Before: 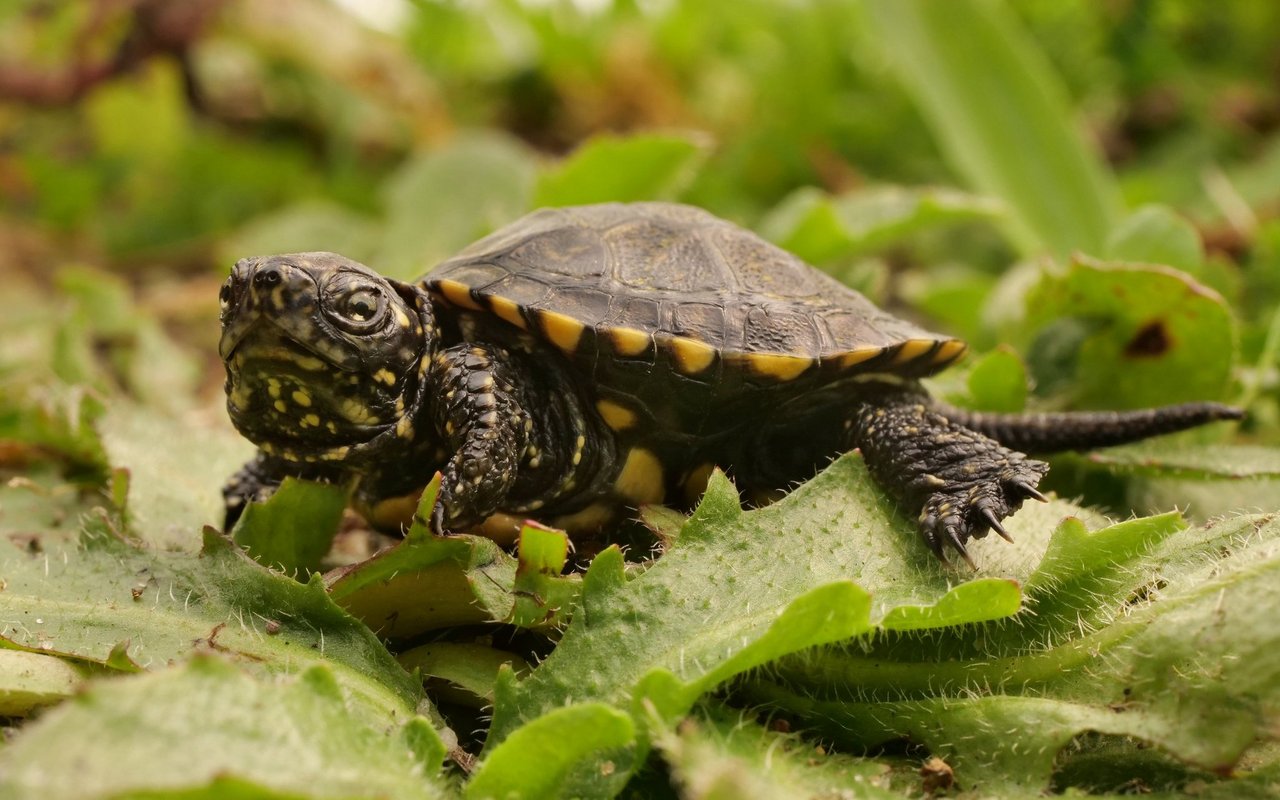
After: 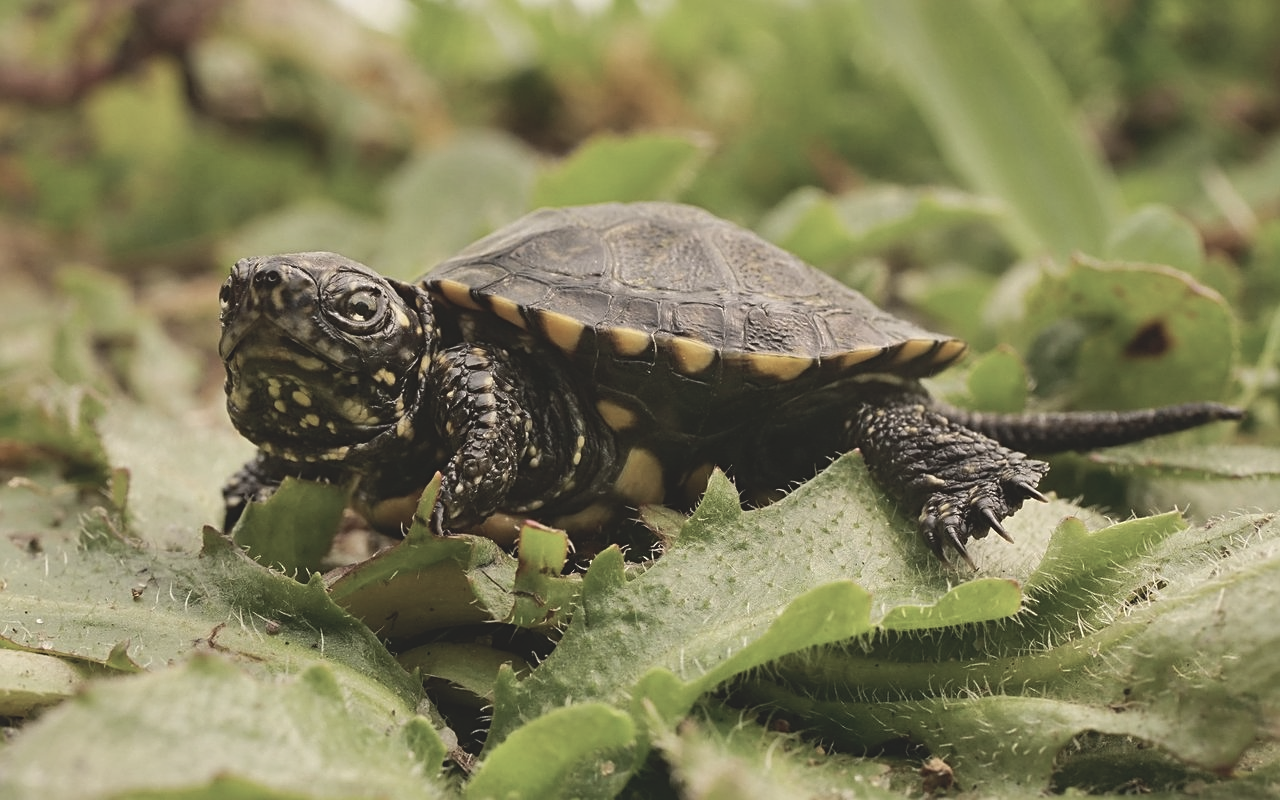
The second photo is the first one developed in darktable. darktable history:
sharpen: on, module defaults
tone equalizer: -8 EV -0.382 EV, -7 EV -0.418 EV, -6 EV -0.347 EV, -5 EV -0.221 EV, -3 EV 0.242 EV, -2 EV 0.358 EV, -1 EV 0.4 EV, +0 EV 0.4 EV, edges refinement/feathering 500, mask exposure compensation -1.57 EV, preserve details no
contrast brightness saturation: contrast -0.244, saturation -0.447
